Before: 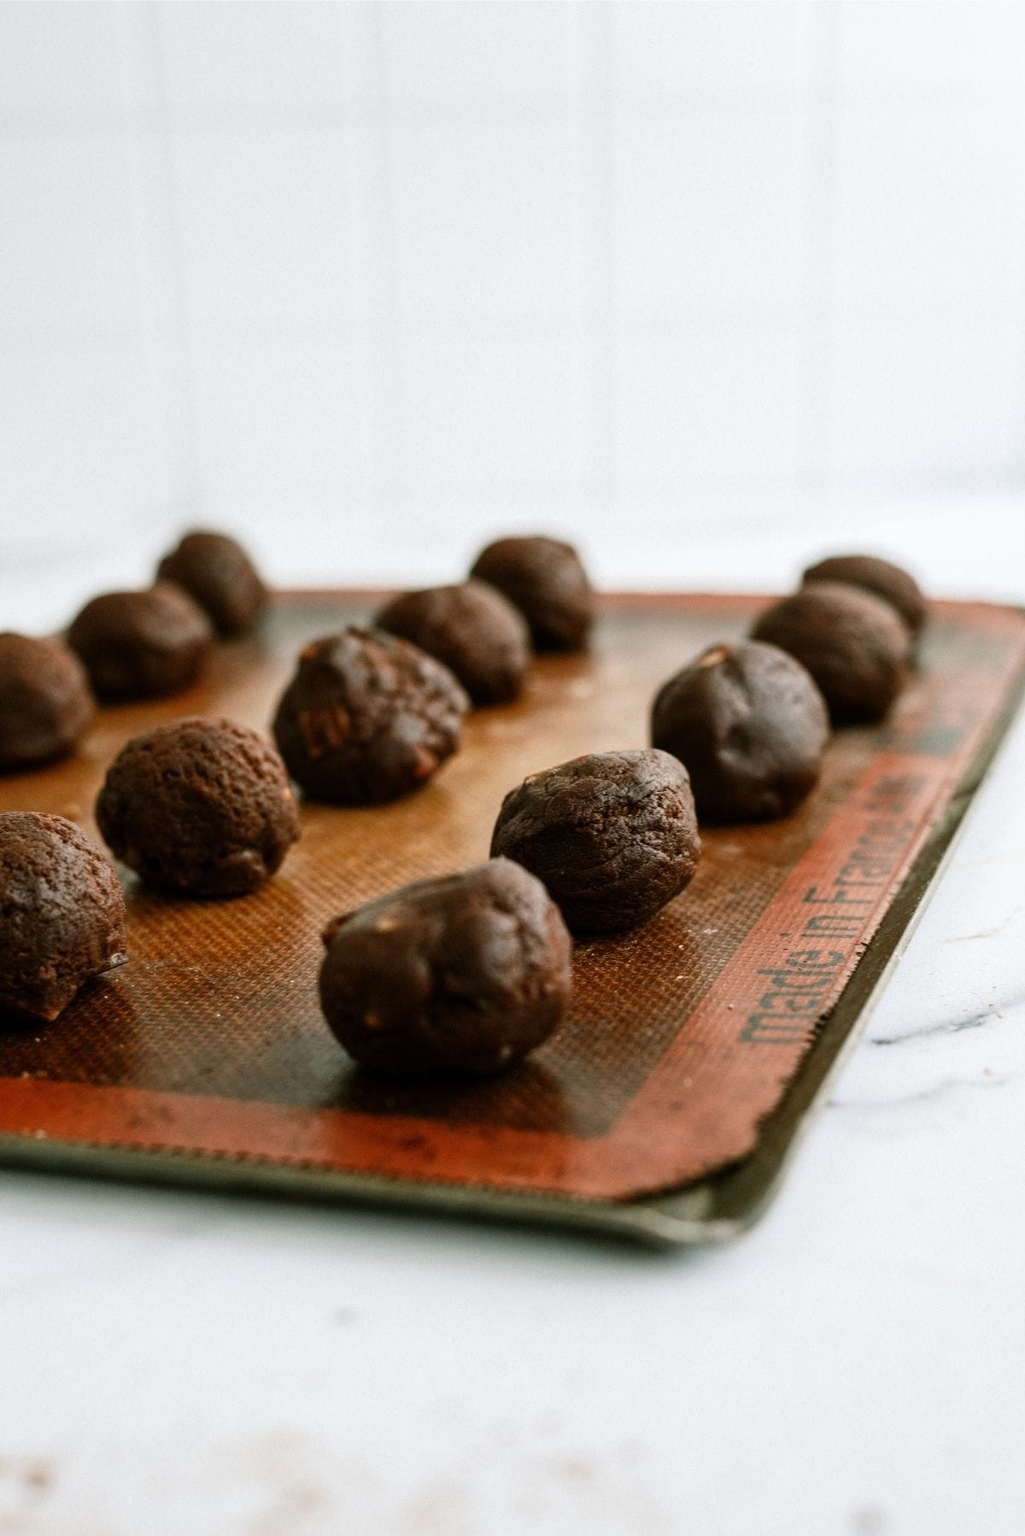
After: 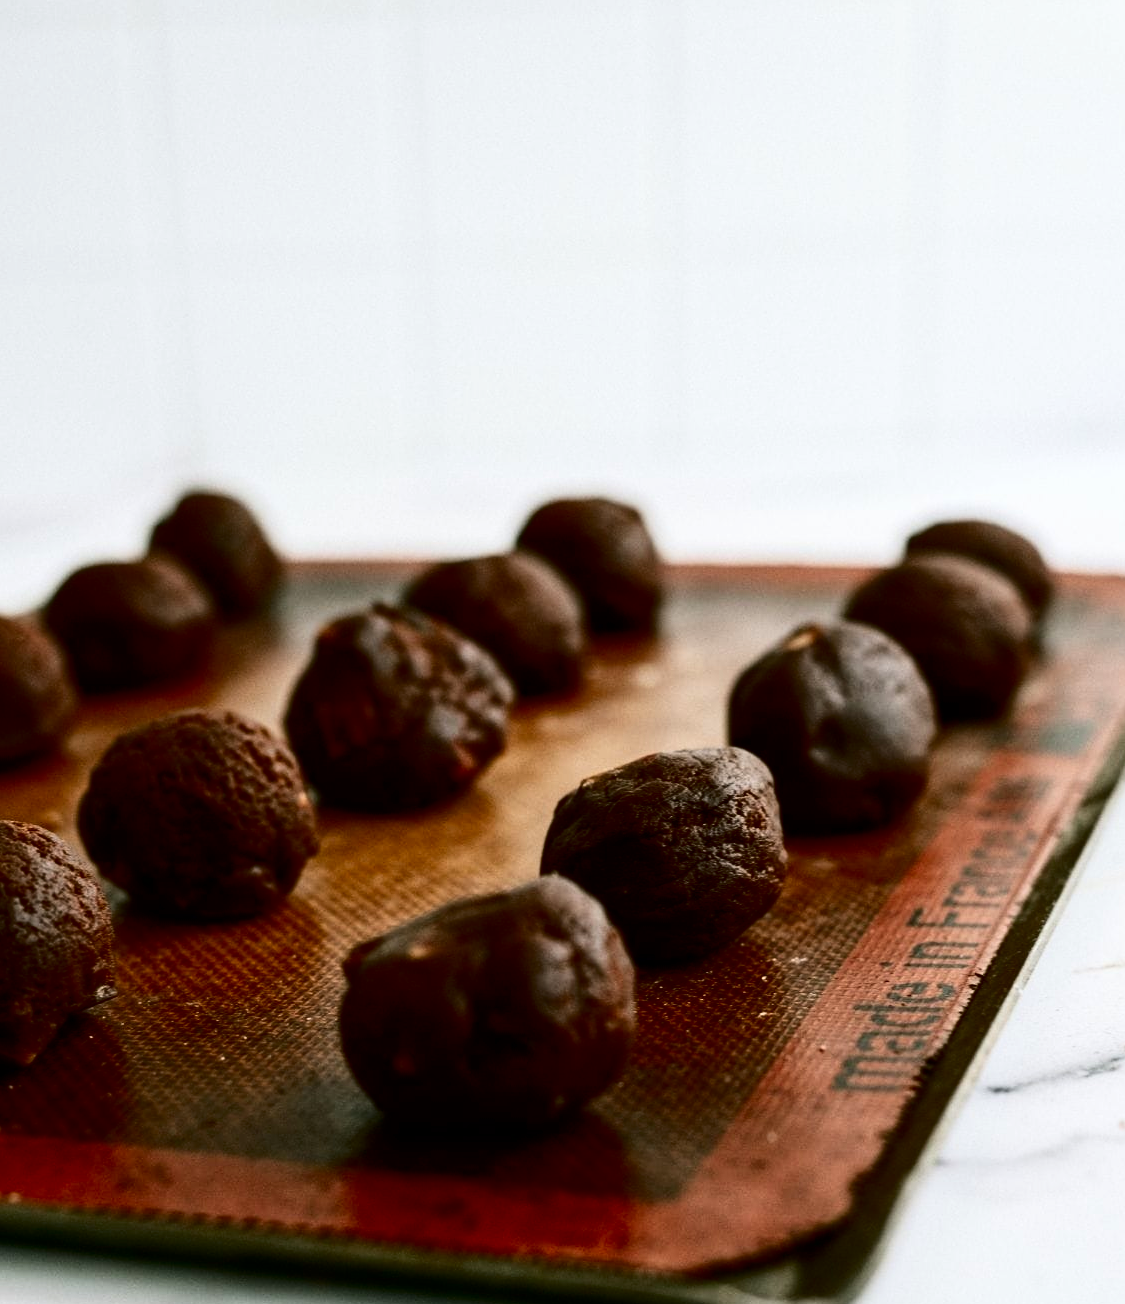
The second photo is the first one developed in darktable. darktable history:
crop: left 2.81%, top 7.274%, right 3.406%, bottom 20.189%
contrast brightness saturation: contrast 0.242, brightness -0.226, saturation 0.148
